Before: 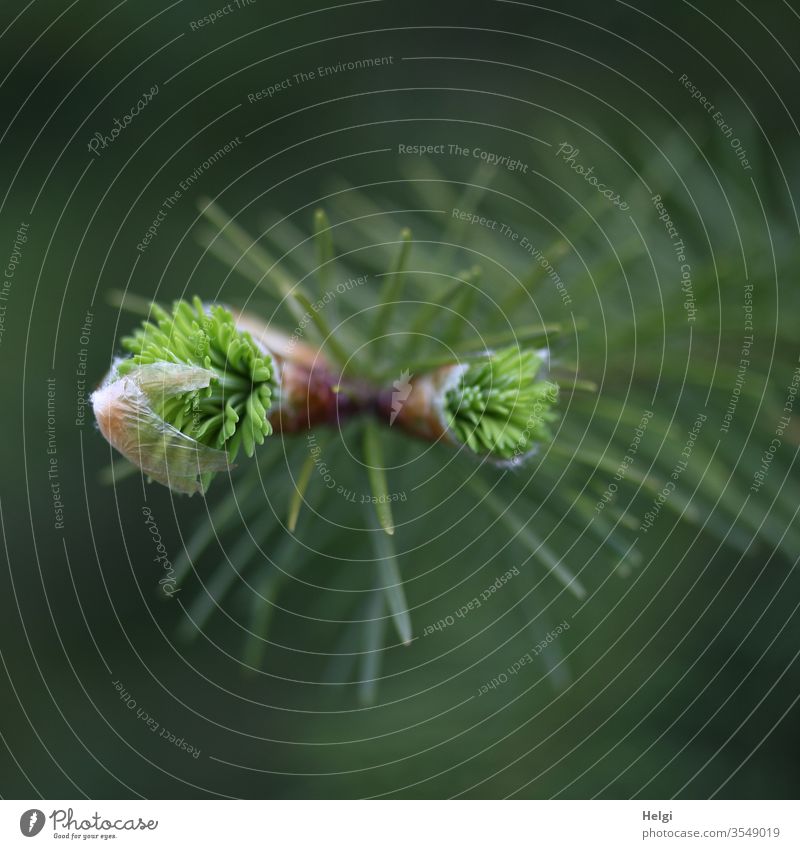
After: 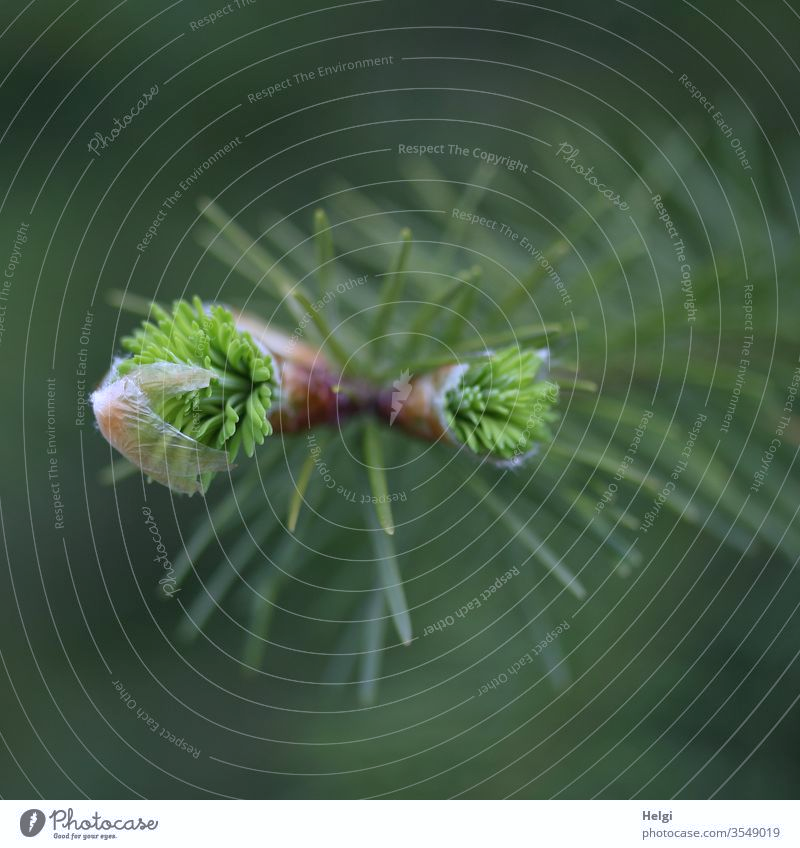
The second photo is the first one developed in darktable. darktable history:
shadows and highlights: on, module defaults
white balance: red 0.984, blue 1.059
crop: bottom 0.071%
